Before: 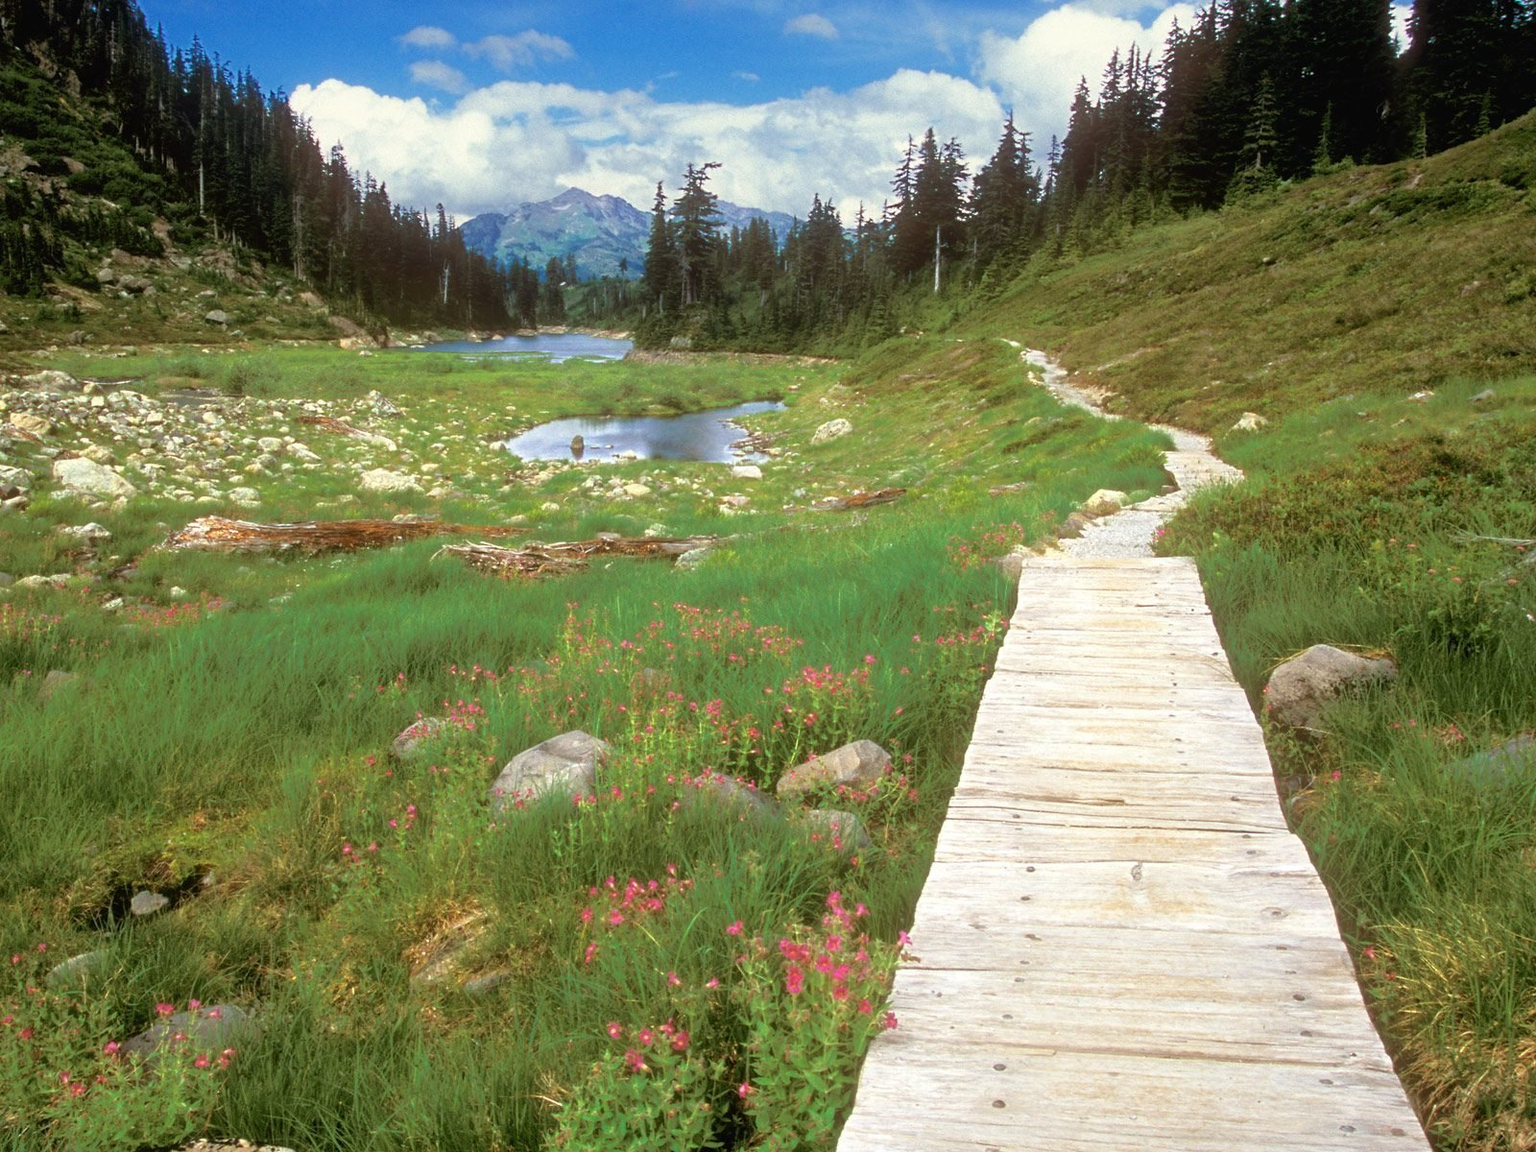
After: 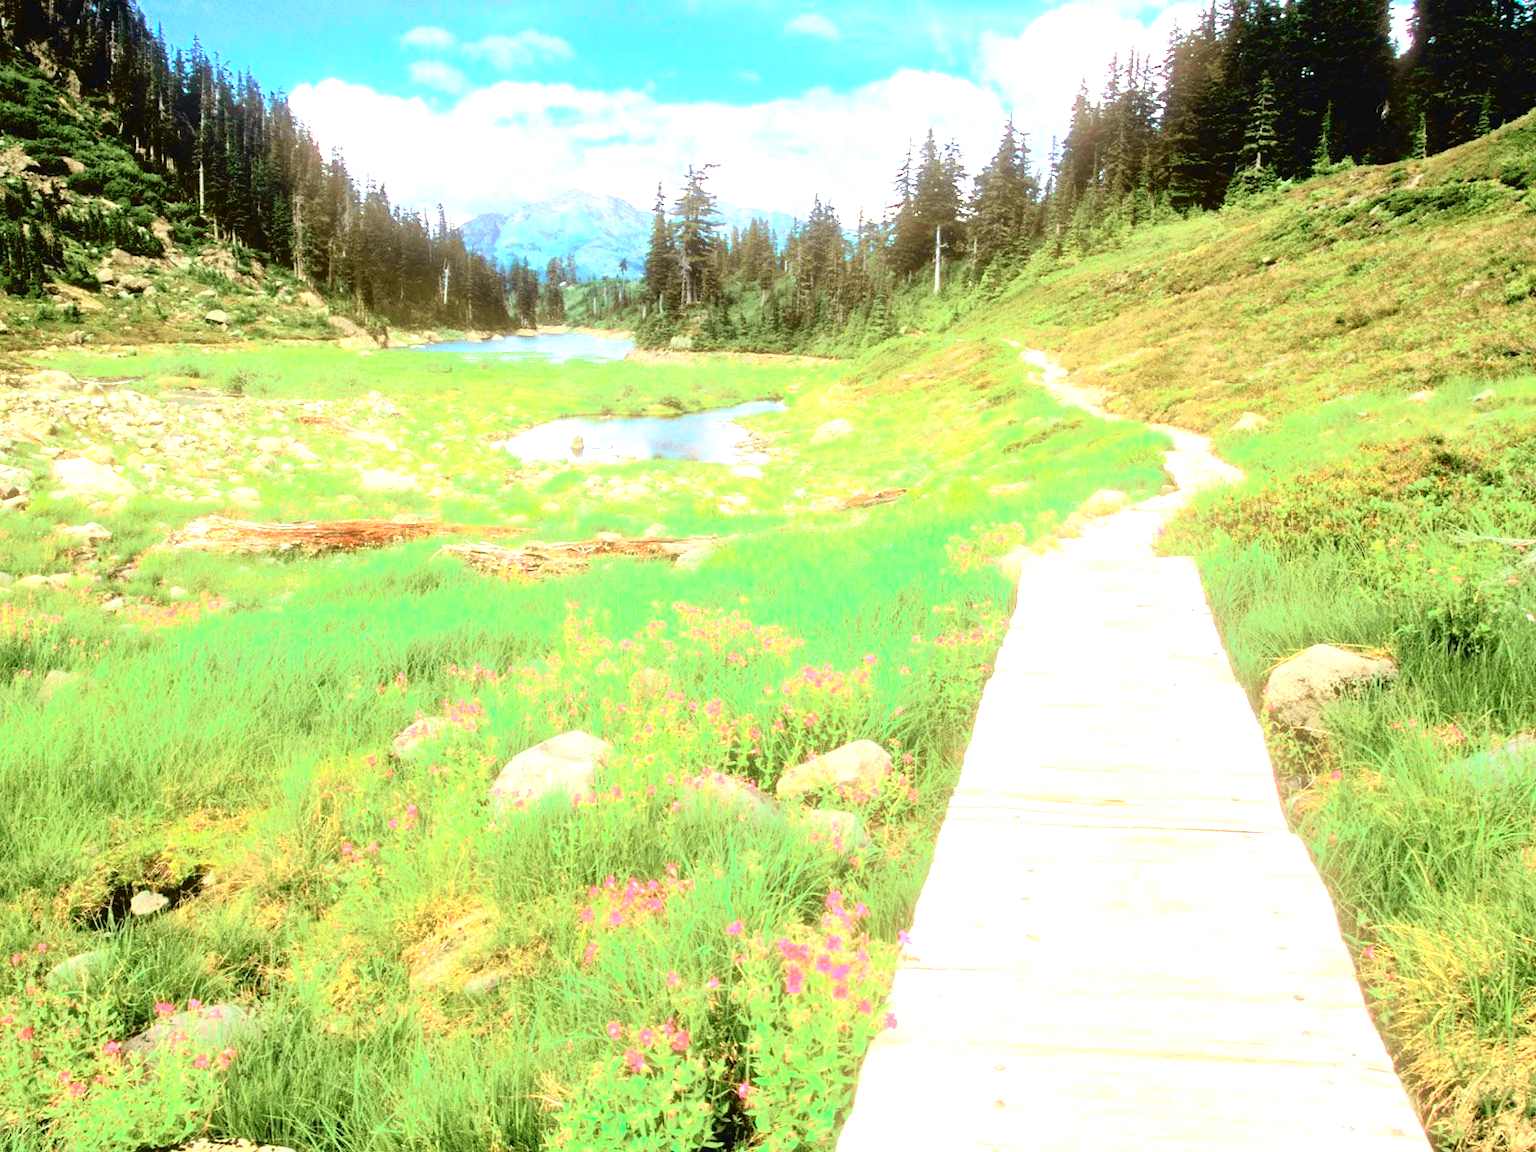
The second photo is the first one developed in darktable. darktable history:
tone curve: curves: ch0 [(0, 0.011) (0.053, 0.026) (0.174, 0.115) (0.398, 0.444) (0.673, 0.775) (0.829, 0.906) (0.991, 0.981)]; ch1 [(0, 0) (0.276, 0.206) (0.409, 0.383) (0.473, 0.458) (0.492, 0.499) (0.521, 0.502) (0.546, 0.543) (0.585, 0.617) (0.659, 0.686) (0.78, 0.8) (1, 1)]; ch2 [(0, 0) (0.438, 0.449) (0.473, 0.469) (0.503, 0.5) (0.523, 0.538) (0.562, 0.598) (0.612, 0.635) (0.695, 0.713) (1, 1)], color space Lab, independent channels, preserve colors none
exposure: black level correction 0, exposure 1.74 EV, compensate exposure bias true, compensate highlight preservation false
